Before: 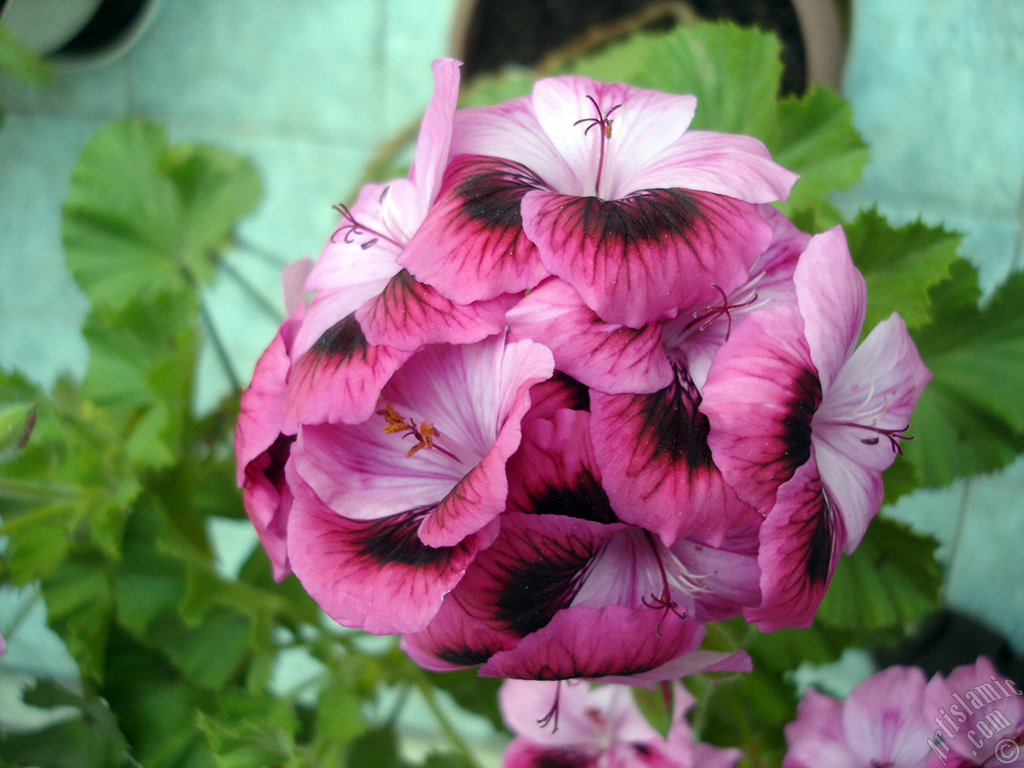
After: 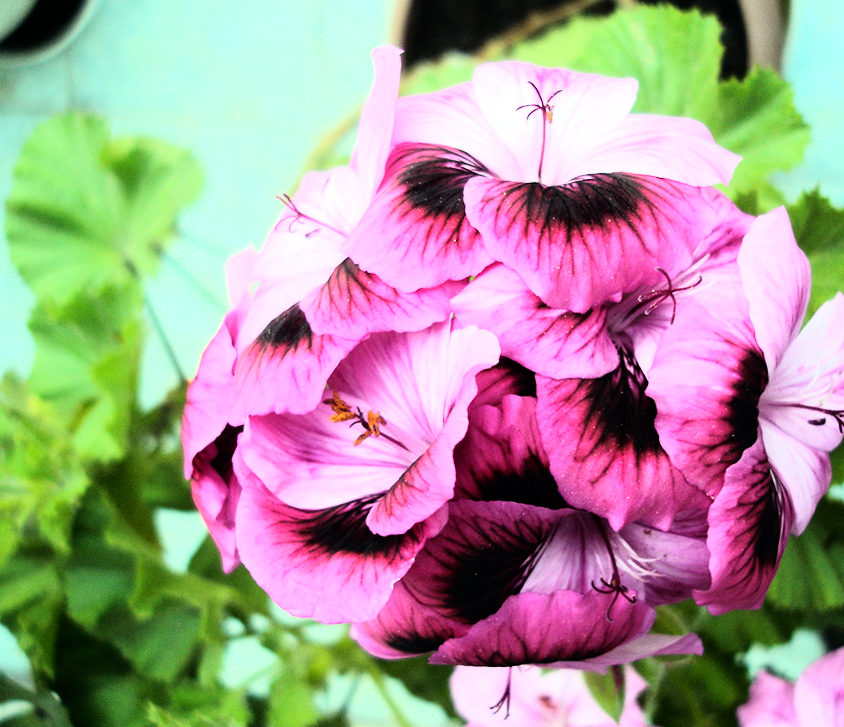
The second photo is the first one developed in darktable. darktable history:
crop and rotate: angle 1°, left 4.281%, top 0.642%, right 11.383%, bottom 2.486%
rgb curve: curves: ch0 [(0, 0) (0.21, 0.15) (0.24, 0.21) (0.5, 0.75) (0.75, 0.96) (0.89, 0.99) (1, 1)]; ch1 [(0, 0.02) (0.21, 0.13) (0.25, 0.2) (0.5, 0.67) (0.75, 0.9) (0.89, 0.97) (1, 1)]; ch2 [(0, 0.02) (0.21, 0.13) (0.25, 0.2) (0.5, 0.67) (0.75, 0.9) (0.89, 0.97) (1, 1)], compensate middle gray true
